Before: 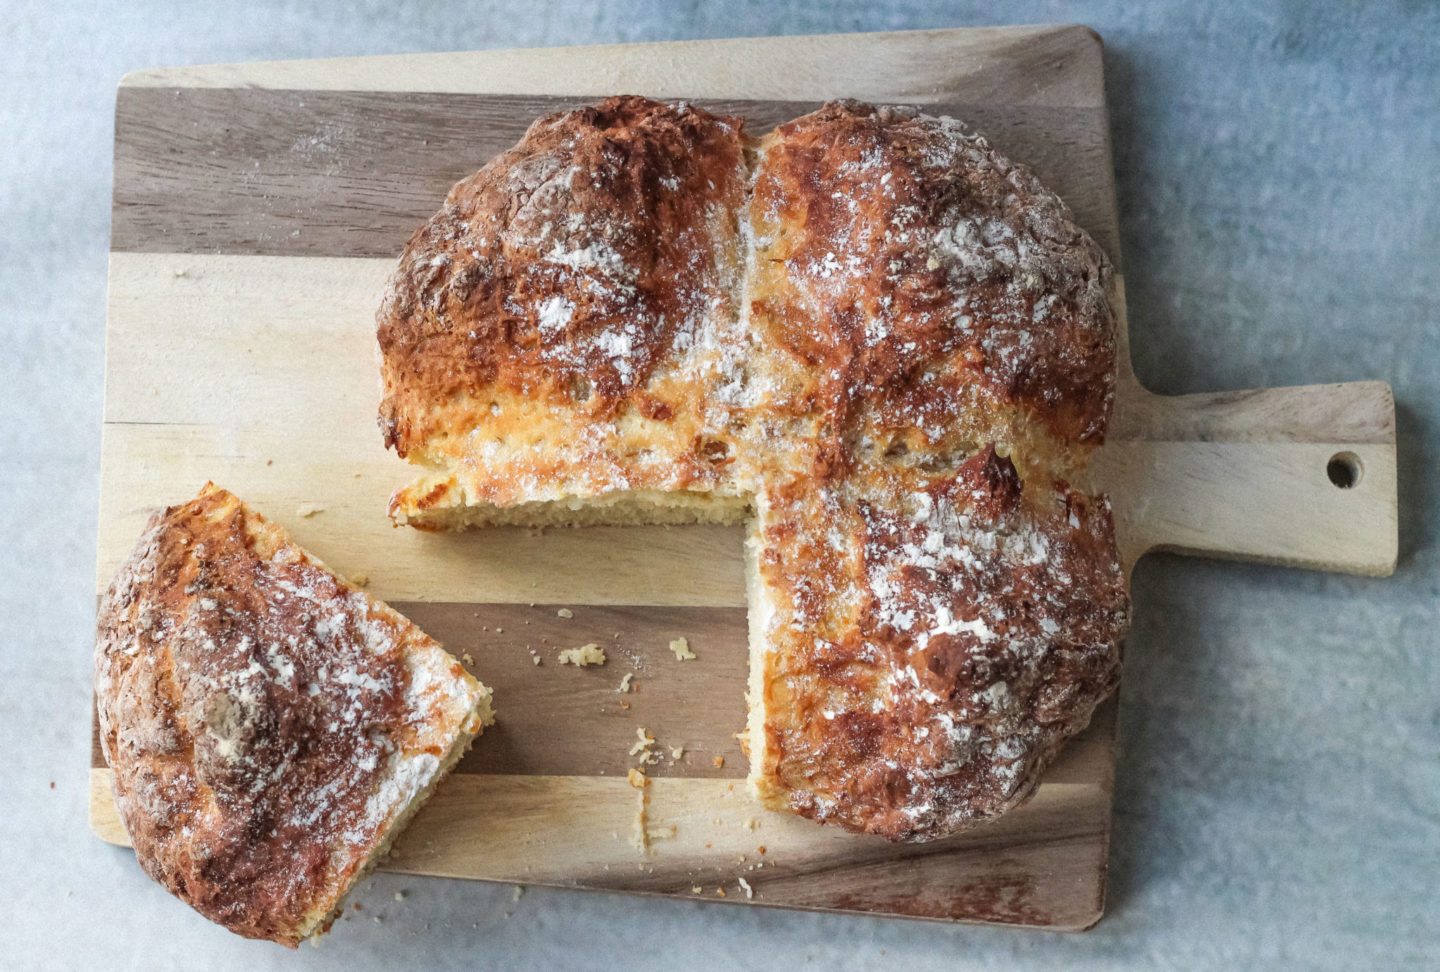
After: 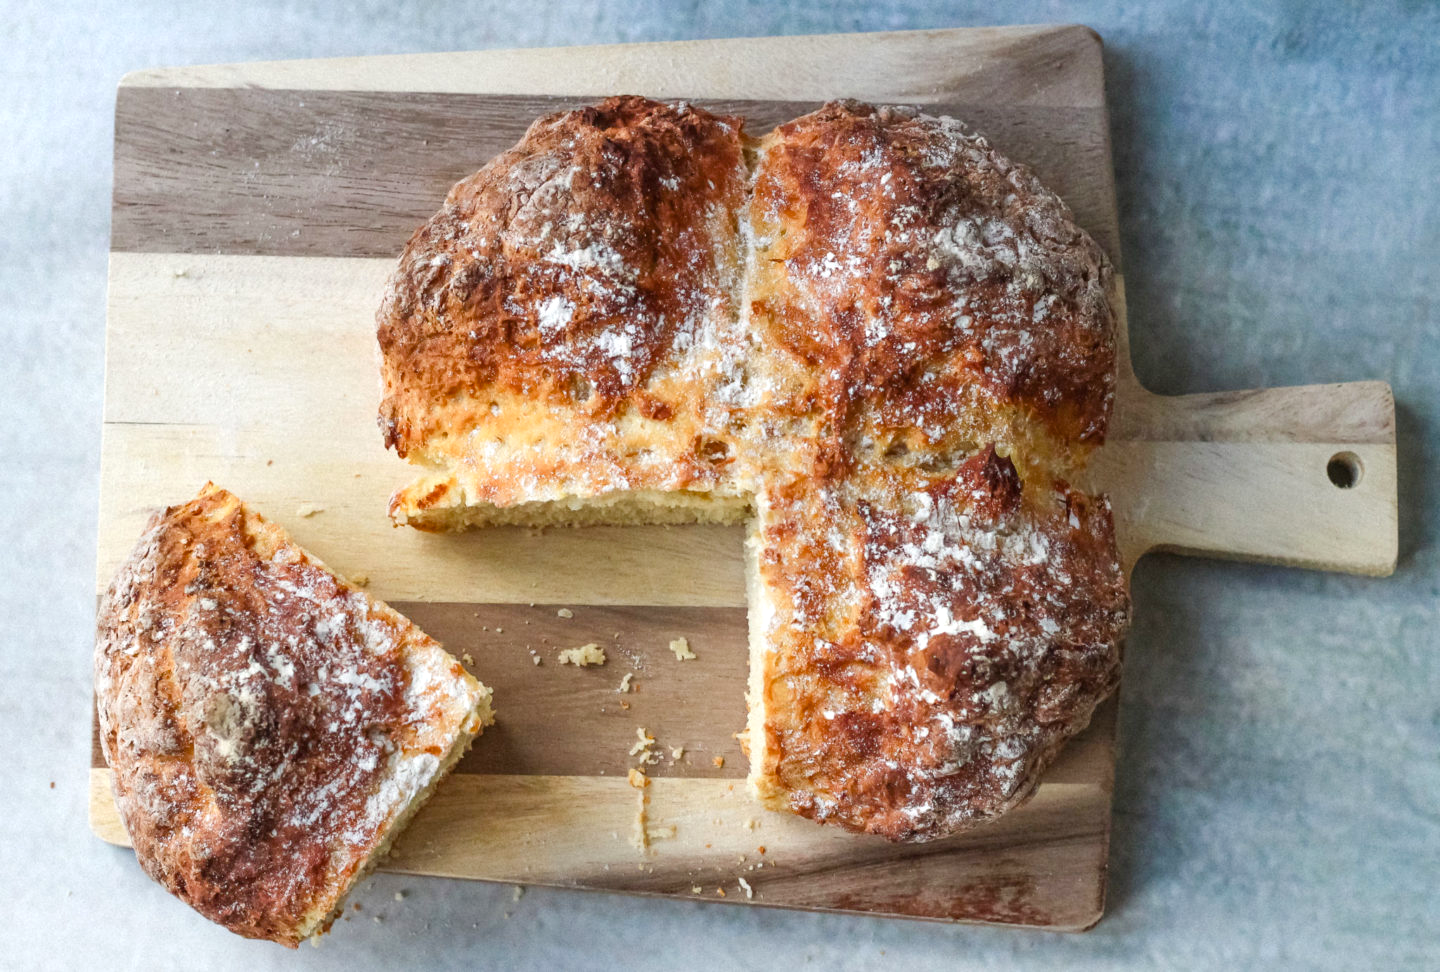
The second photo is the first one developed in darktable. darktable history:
color balance rgb "[modern colors]": linear chroma grading › shadows 32%, linear chroma grading › global chroma -2%, linear chroma grading › mid-tones 4%, perceptual saturation grading › global saturation -2%, perceptual saturation grading › highlights -8%, perceptual saturation grading › mid-tones 8%, perceptual saturation grading › shadows 4%, perceptual brilliance grading › highlights 8%, perceptual brilliance grading › mid-tones 4%, perceptual brilliance grading › shadows 2%, global vibrance 16%, saturation formula JzAzBz (2021)
